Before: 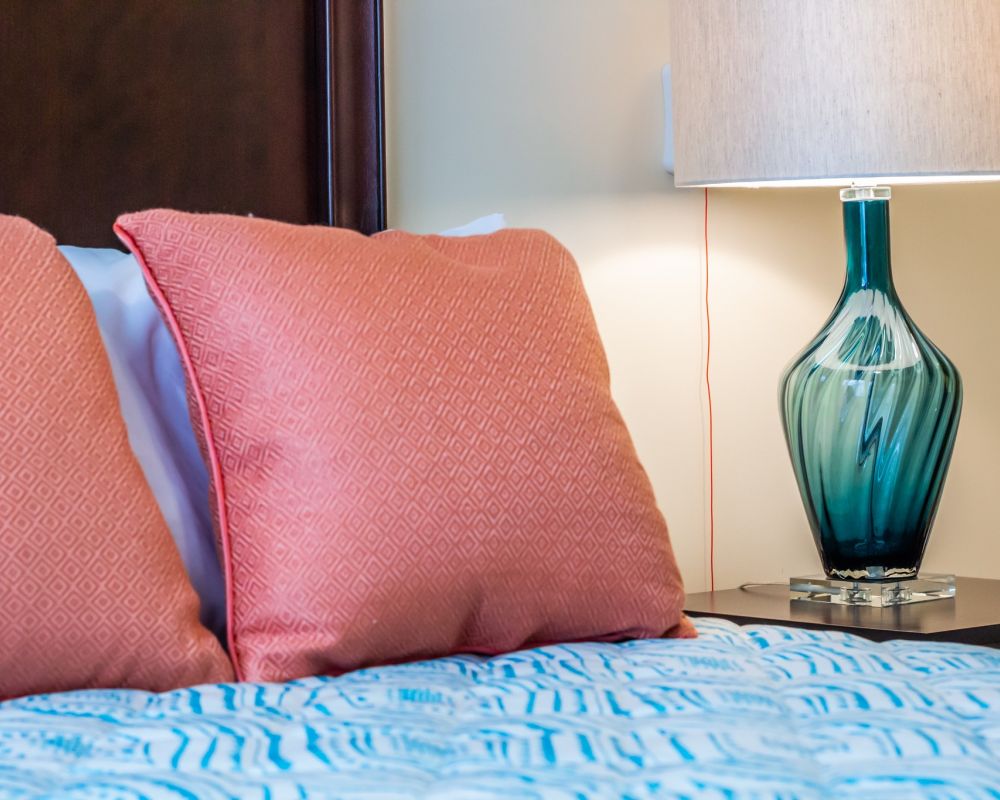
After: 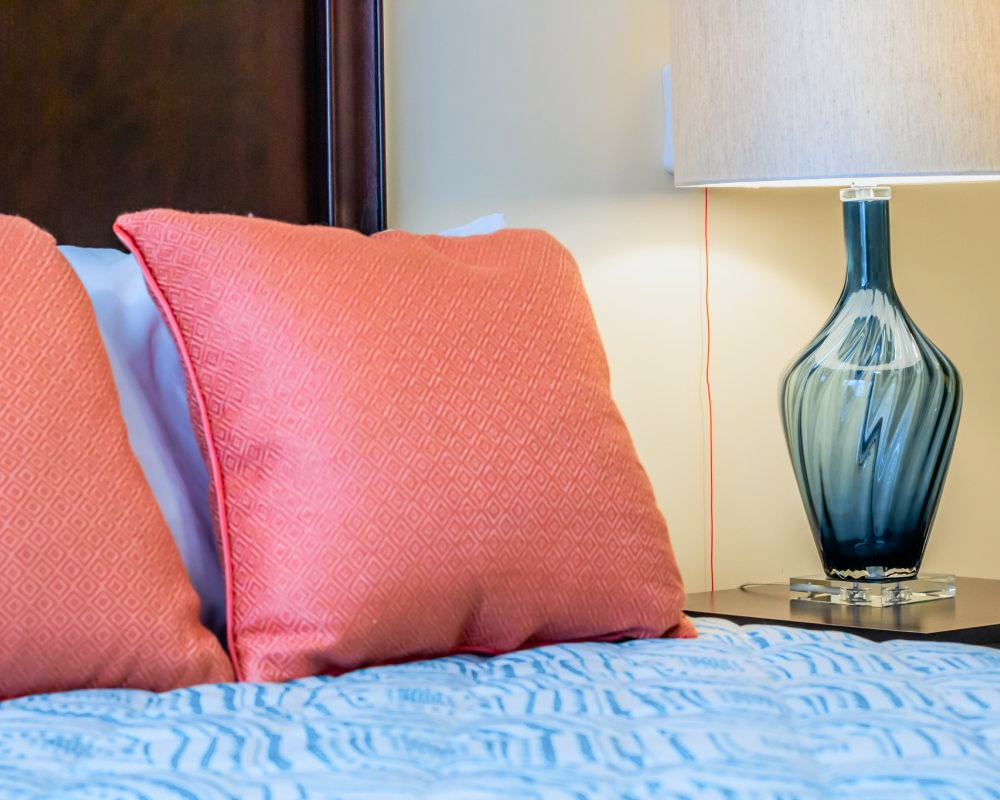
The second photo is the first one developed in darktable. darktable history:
tone curve: curves: ch0 [(0, 0) (0.07, 0.052) (0.23, 0.254) (0.486, 0.53) (0.822, 0.825) (0.994, 0.955)]; ch1 [(0, 0) (0.226, 0.261) (0.379, 0.442) (0.469, 0.472) (0.495, 0.495) (0.514, 0.504) (0.561, 0.568) (0.59, 0.612) (1, 1)]; ch2 [(0, 0) (0.269, 0.299) (0.459, 0.441) (0.498, 0.499) (0.523, 0.52) (0.551, 0.576) (0.629, 0.643) (0.659, 0.681) (0.718, 0.764) (1, 1)], color space Lab, independent channels, preserve colors none
